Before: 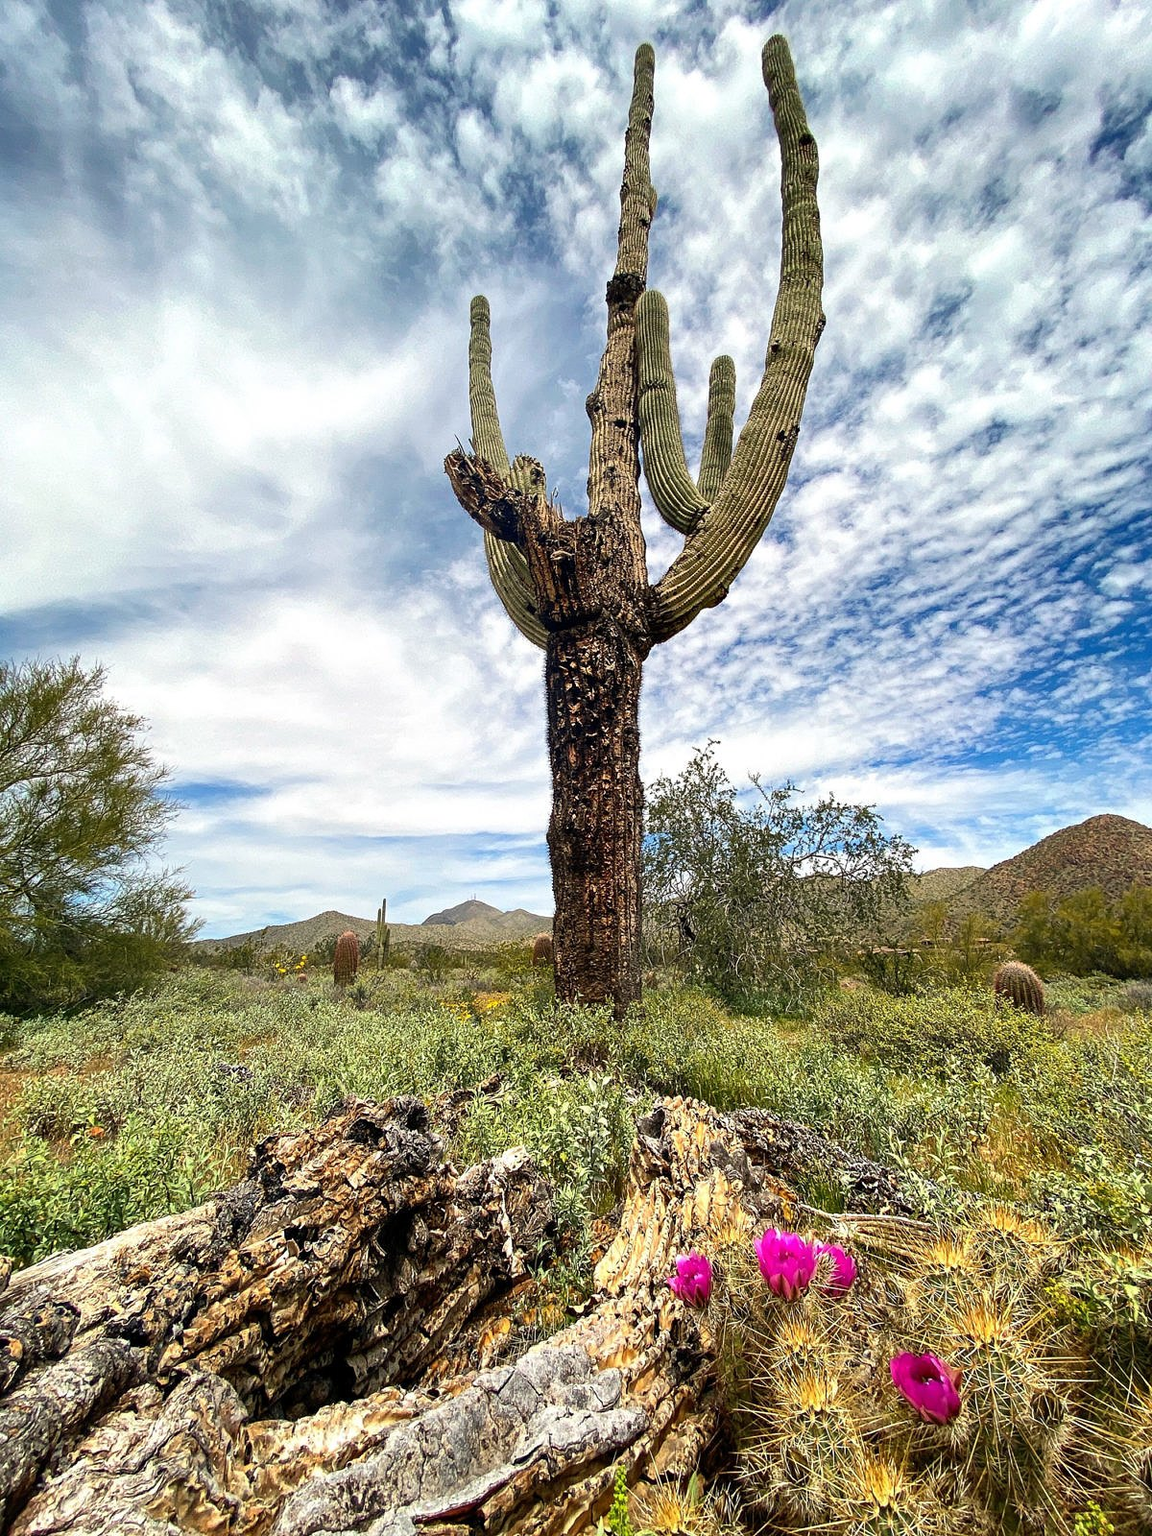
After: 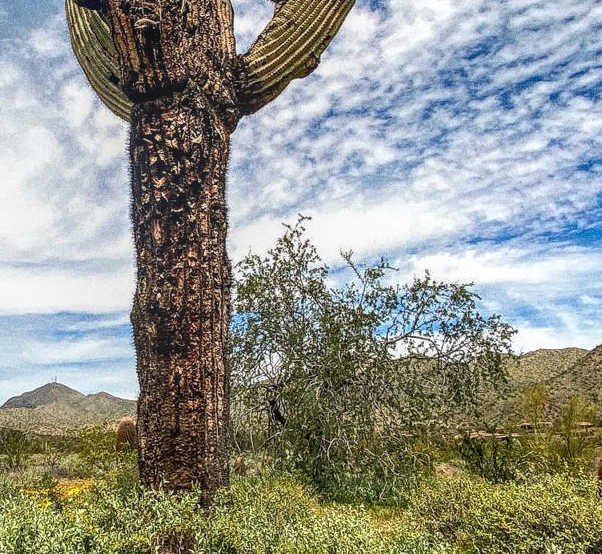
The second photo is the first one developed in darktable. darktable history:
crop: left 36.607%, top 34.735%, right 13.146%, bottom 30.611%
local contrast: highlights 0%, shadows 0%, detail 133%
grain: coarseness 0.09 ISO, strength 40%
